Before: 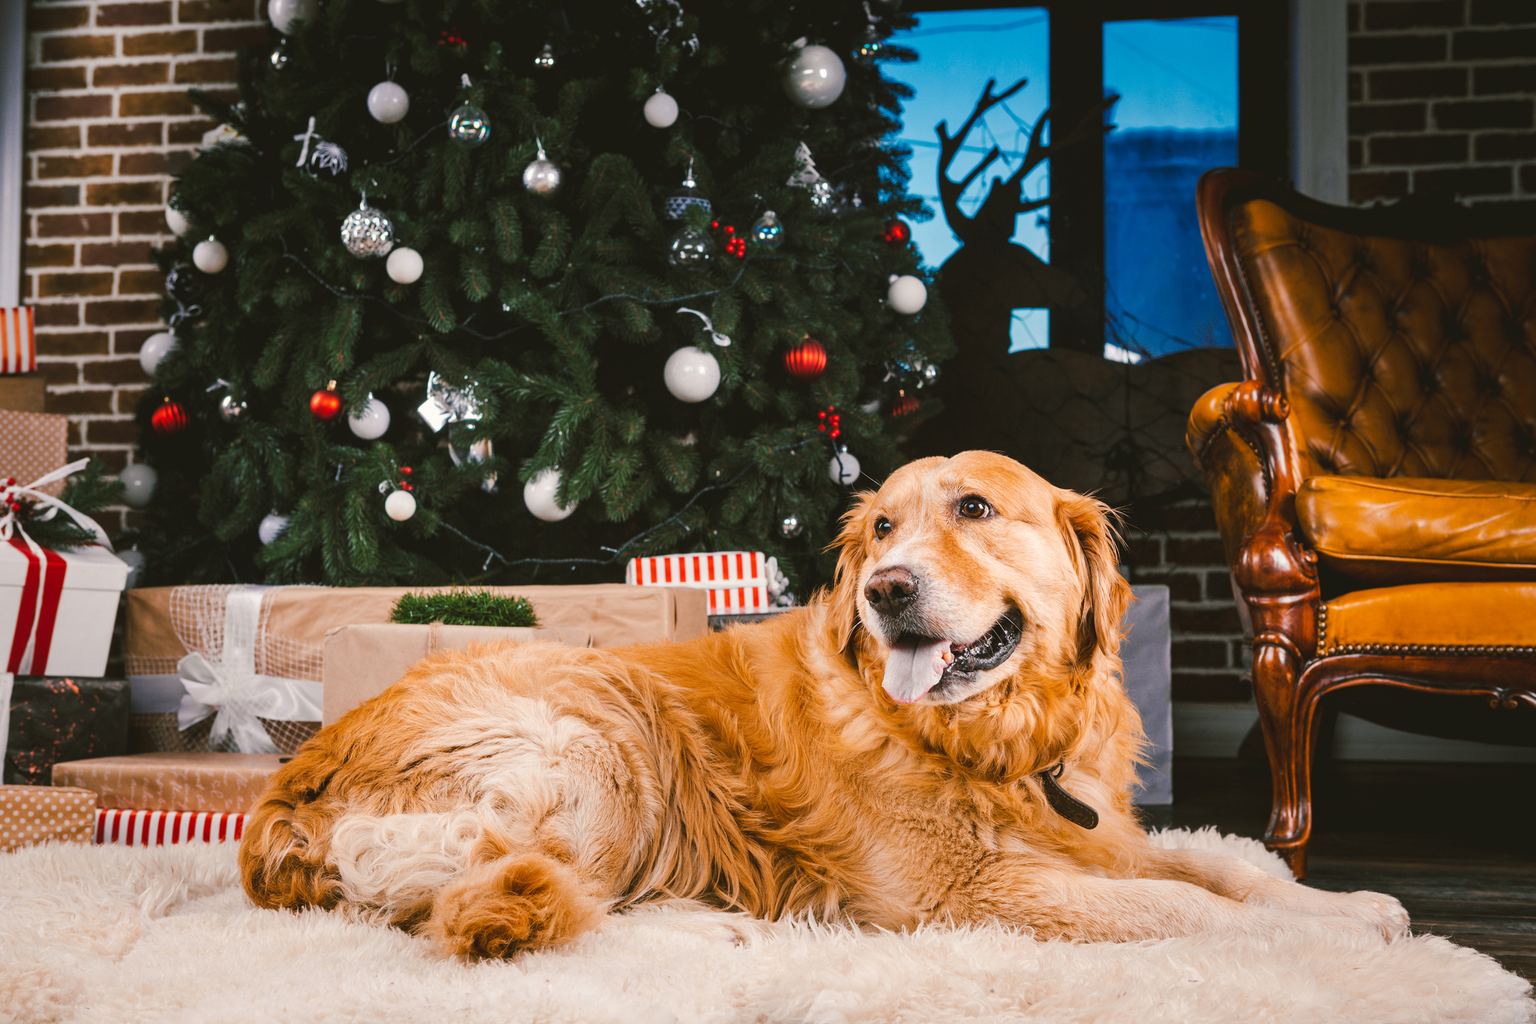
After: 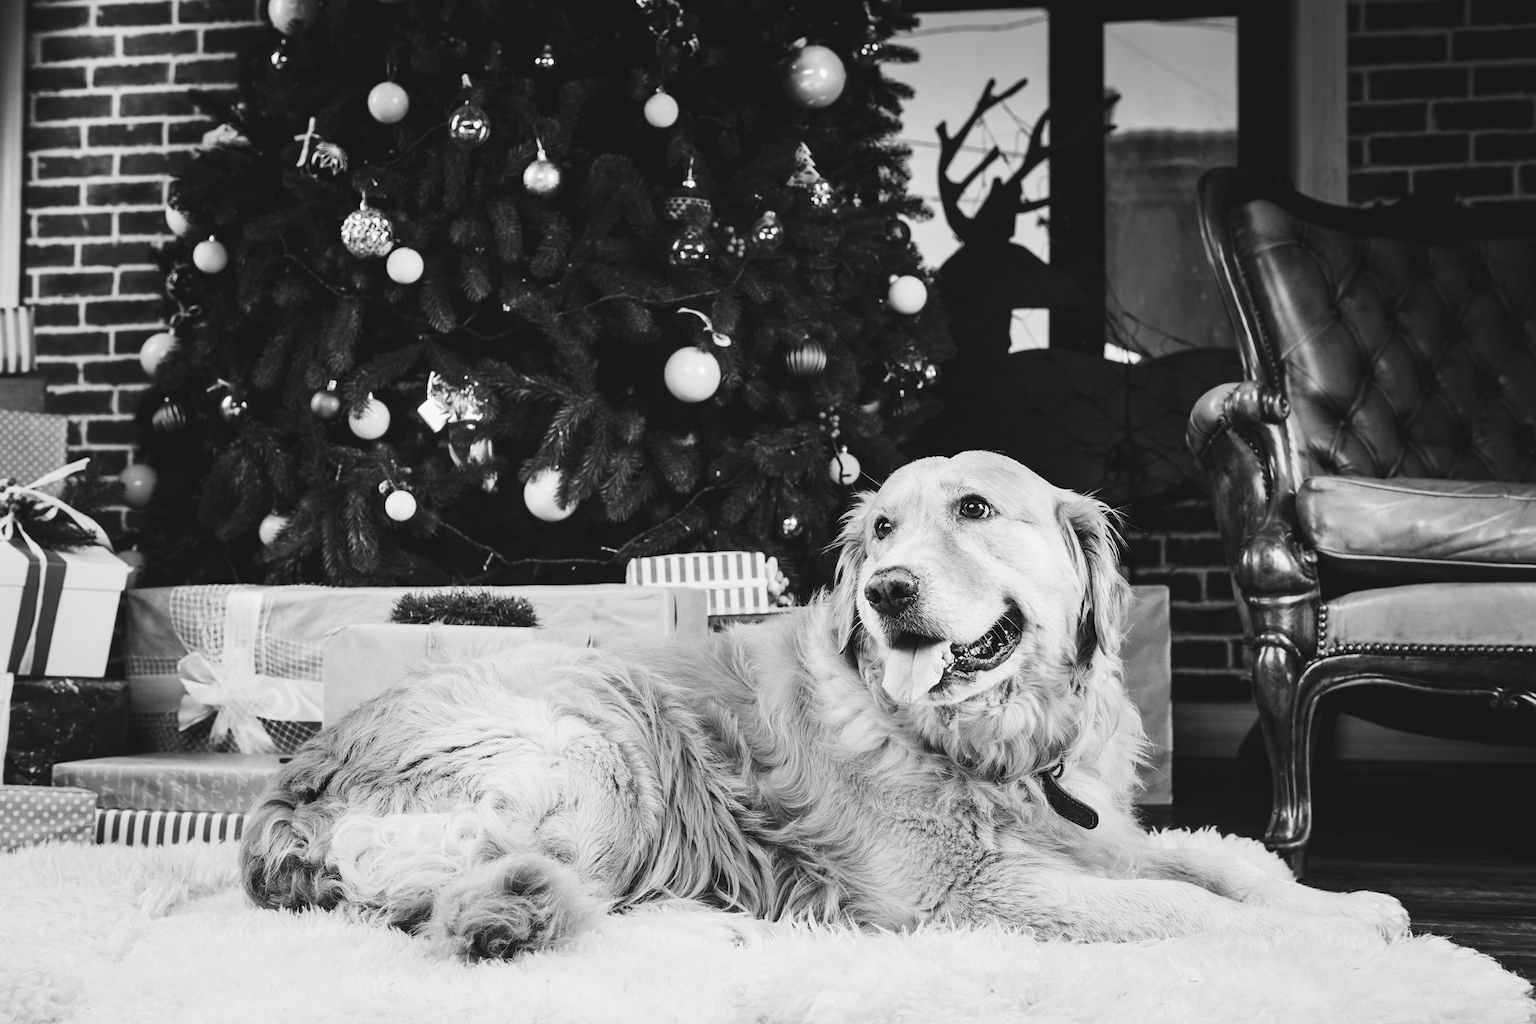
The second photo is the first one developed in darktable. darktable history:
tone curve: curves: ch0 [(0, 0.028) (0.037, 0.05) (0.123, 0.108) (0.19, 0.164) (0.269, 0.247) (0.475, 0.533) (0.595, 0.695) (0.718, 0.823) (0.855, 0.913) (1, 0.982)]; ch1 [(0, 0) (0.243, 0.245) (0.427, 0.41) (0.493, 0.481) (0.505, 0.502) (0.536, 0.545) (0.56, 0.582) (0.611, 0.644) (0.769, 0.807) (1, 1)]; ch2 [(0, 0) (0.249, 0.216) (0.349, 0.321) (0.424, 0.442) (0.476, 0.483) (0.498, 0.499) (0.517, 0.519) (0.532, 0.55) (0.569, 0.608) (0.614, 0.661) (0.706, 0.75) (0.808, 0.809) (0.991, 0.968)], color space Lab, independent channels, preserve colors none
monochrome: a 16.01, b -2.65, highlights 0.52
